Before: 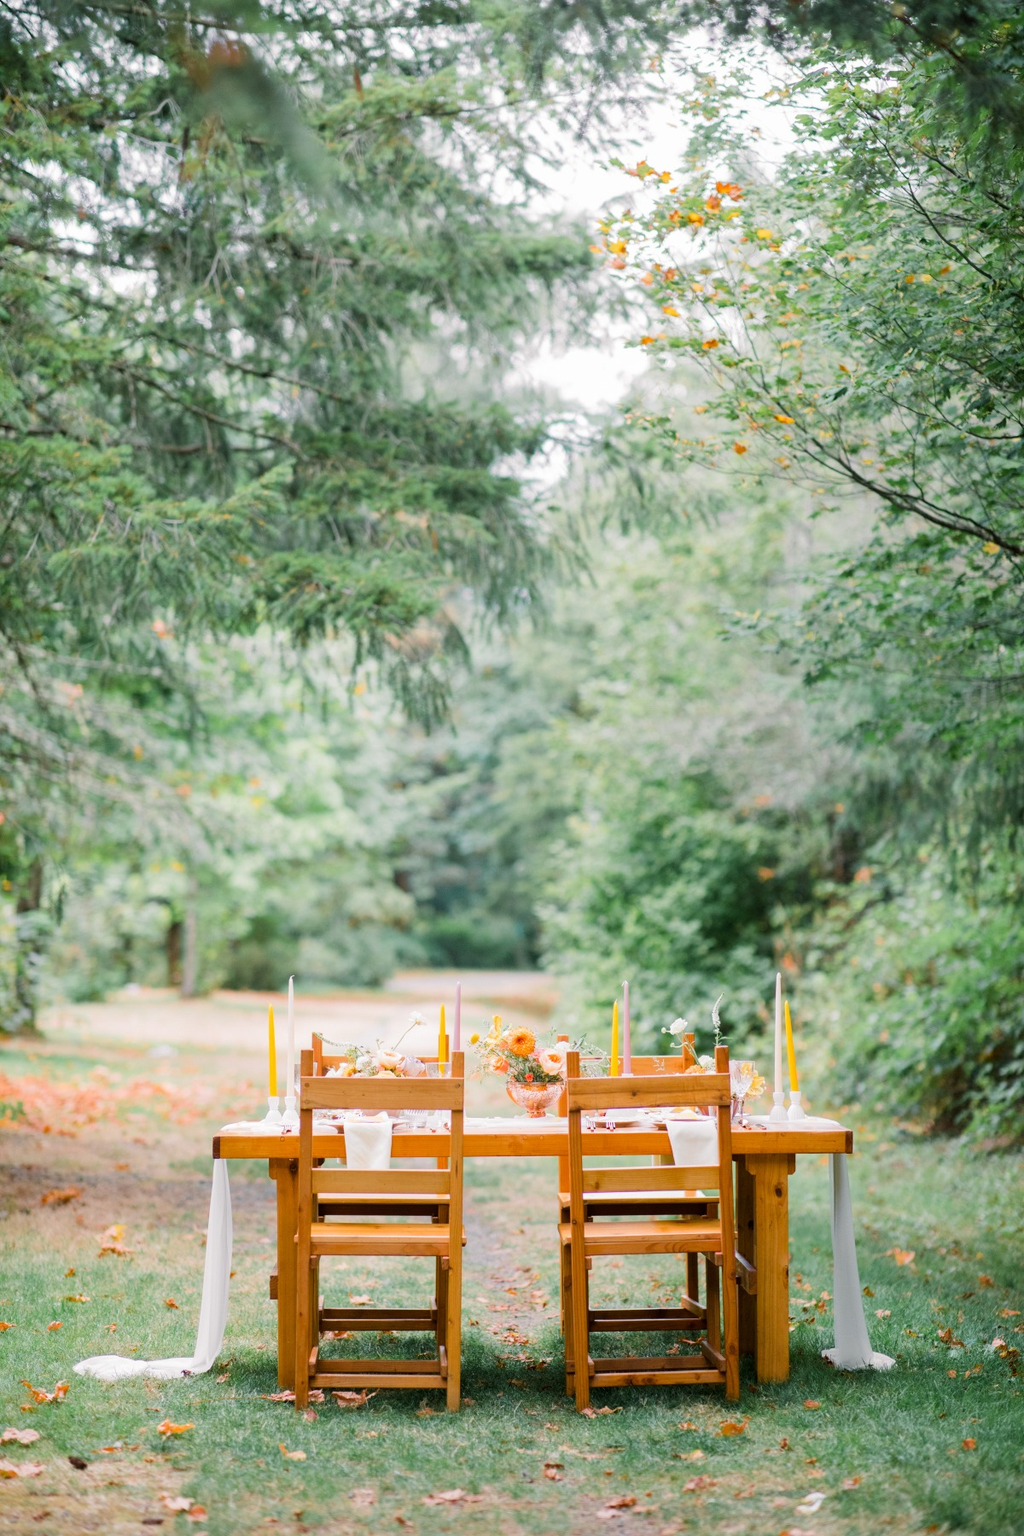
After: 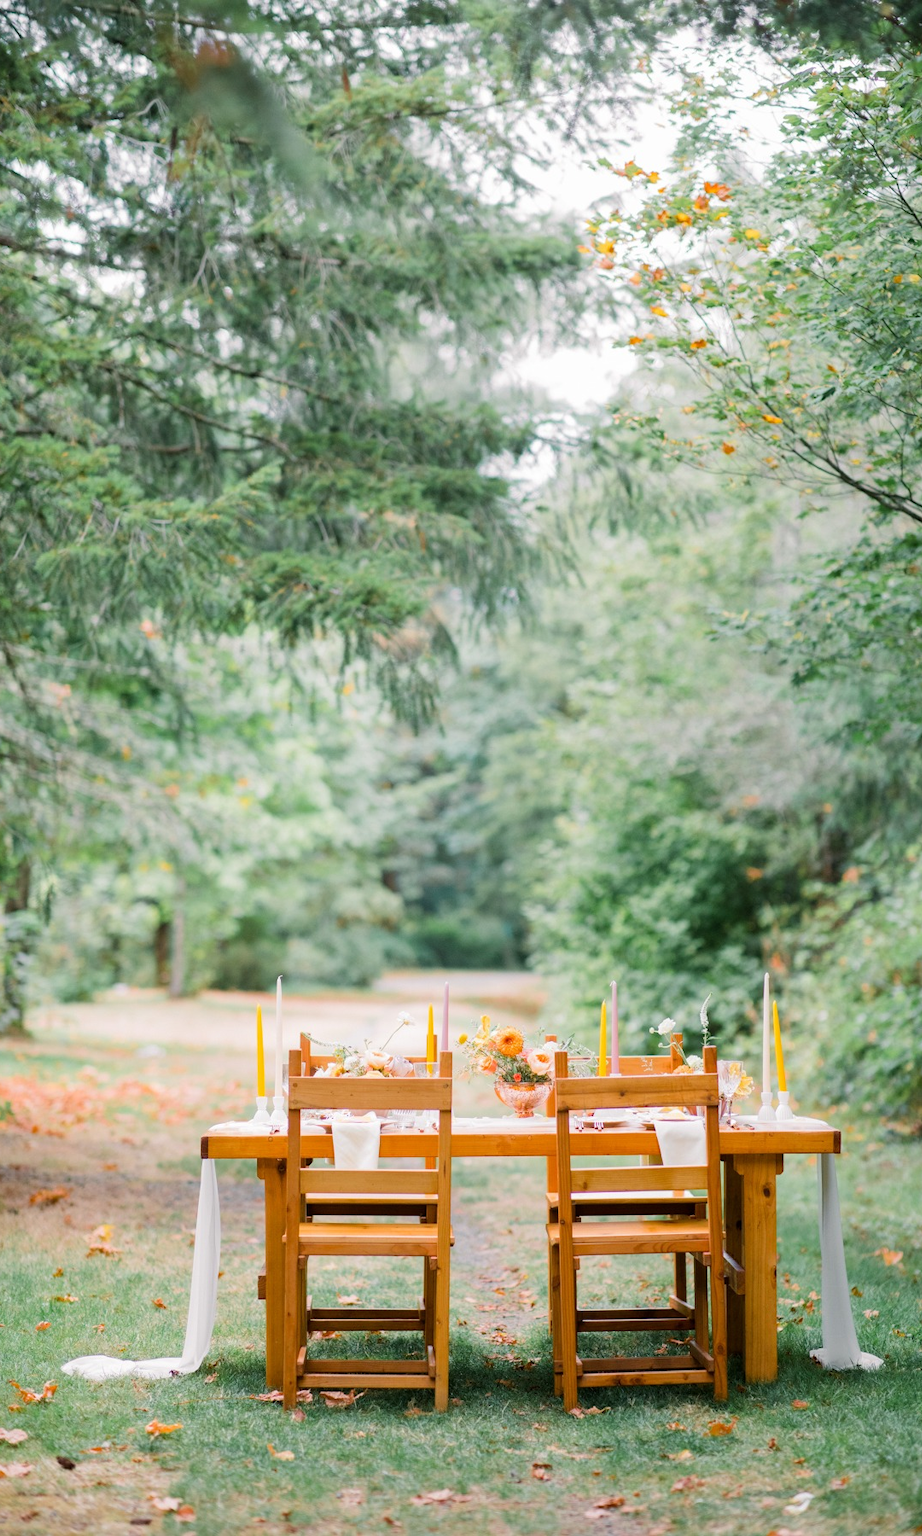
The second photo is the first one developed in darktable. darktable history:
crop and rotate: left 1.23%, right 8.686%
